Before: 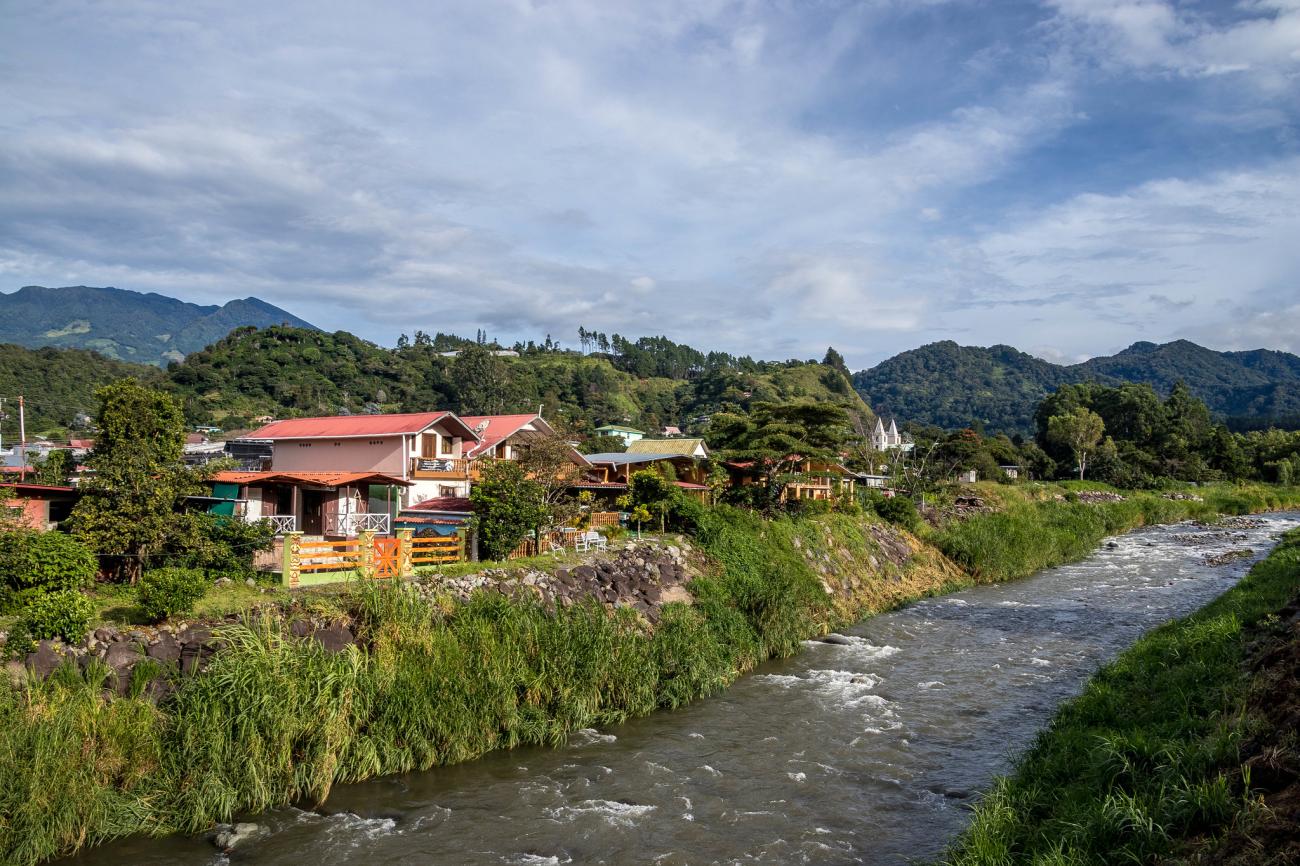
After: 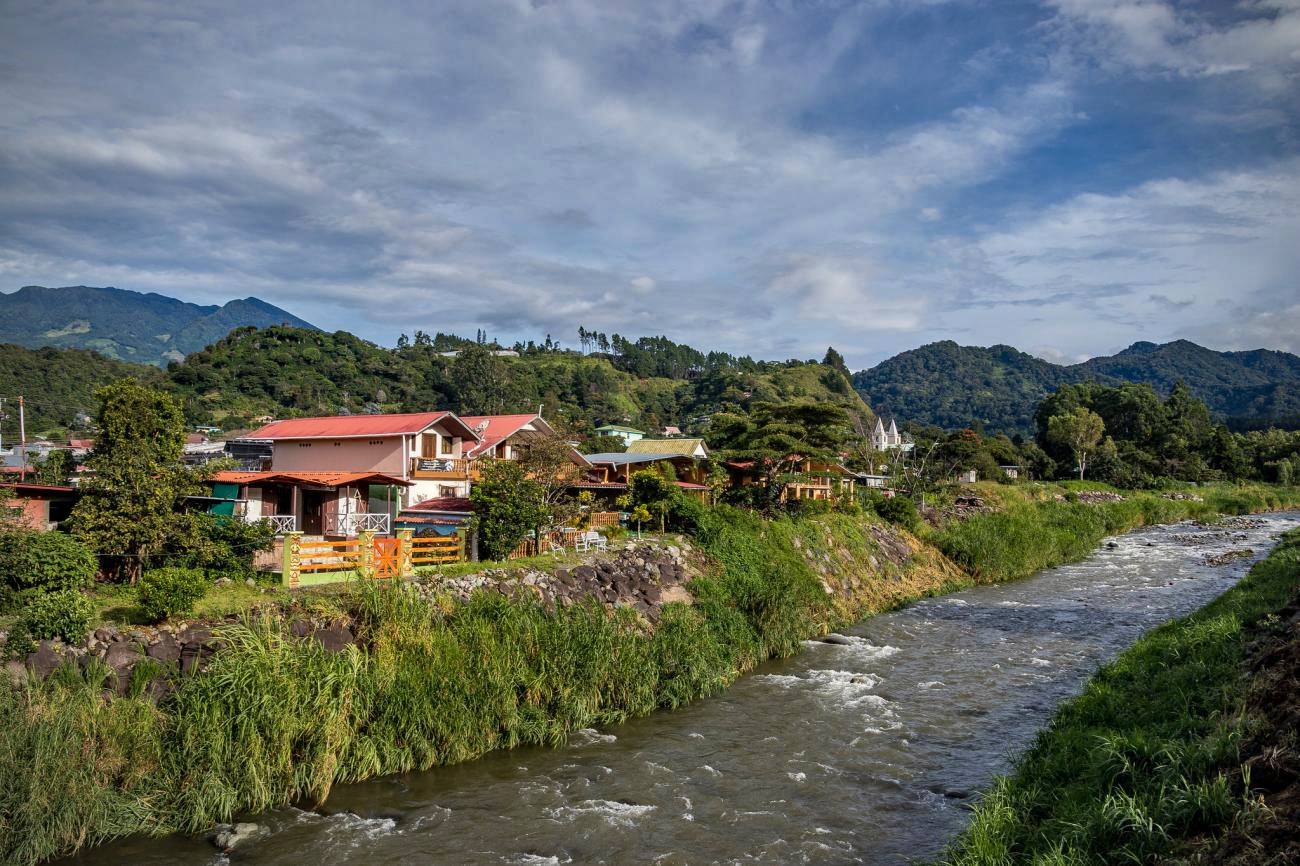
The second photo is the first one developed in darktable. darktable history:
shadows and highlights: white point adjustment -3.64, highlights -63.34, highlights color adjustment 42%, soften with gaussian
haze removal: compatibility mode true, adaptive false
vignetting: fall-off radius 60.92%
